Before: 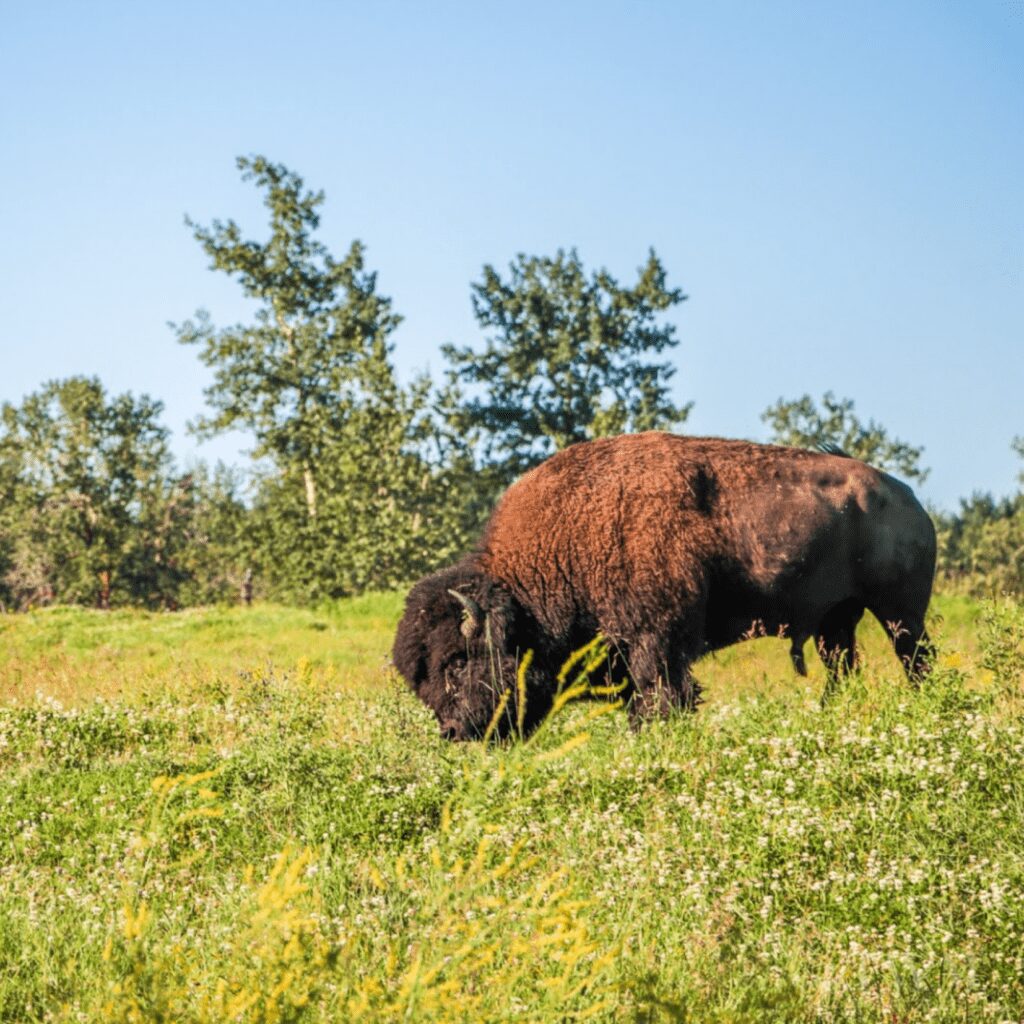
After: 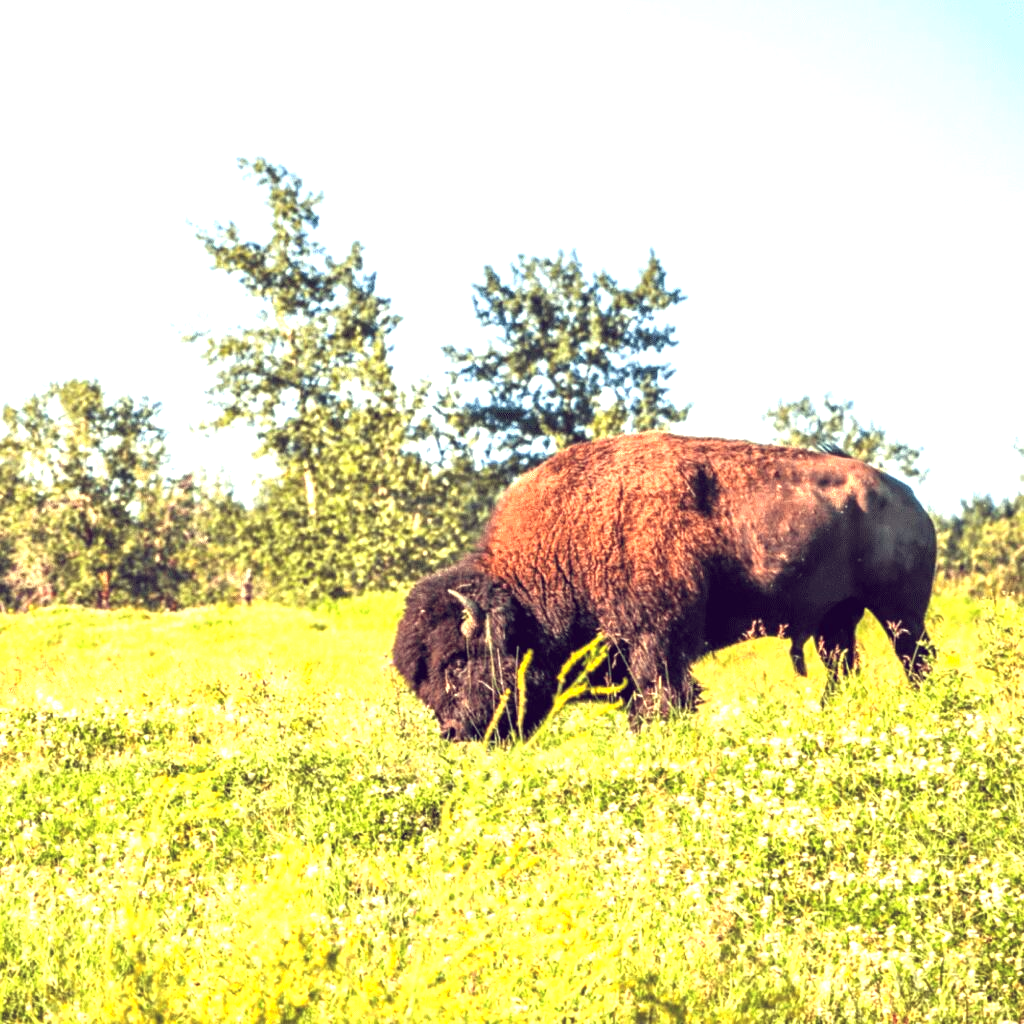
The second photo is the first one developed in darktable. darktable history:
exposure: exposure 1 EV, compensate highlight preservation false
color balance: lift [1.001, 0.997, 0.99, 1.01], gamma [1.007, 1, 0.975, 1.025], gain [1, 1.065, 1.052, 0.935], contrast 13.25%
